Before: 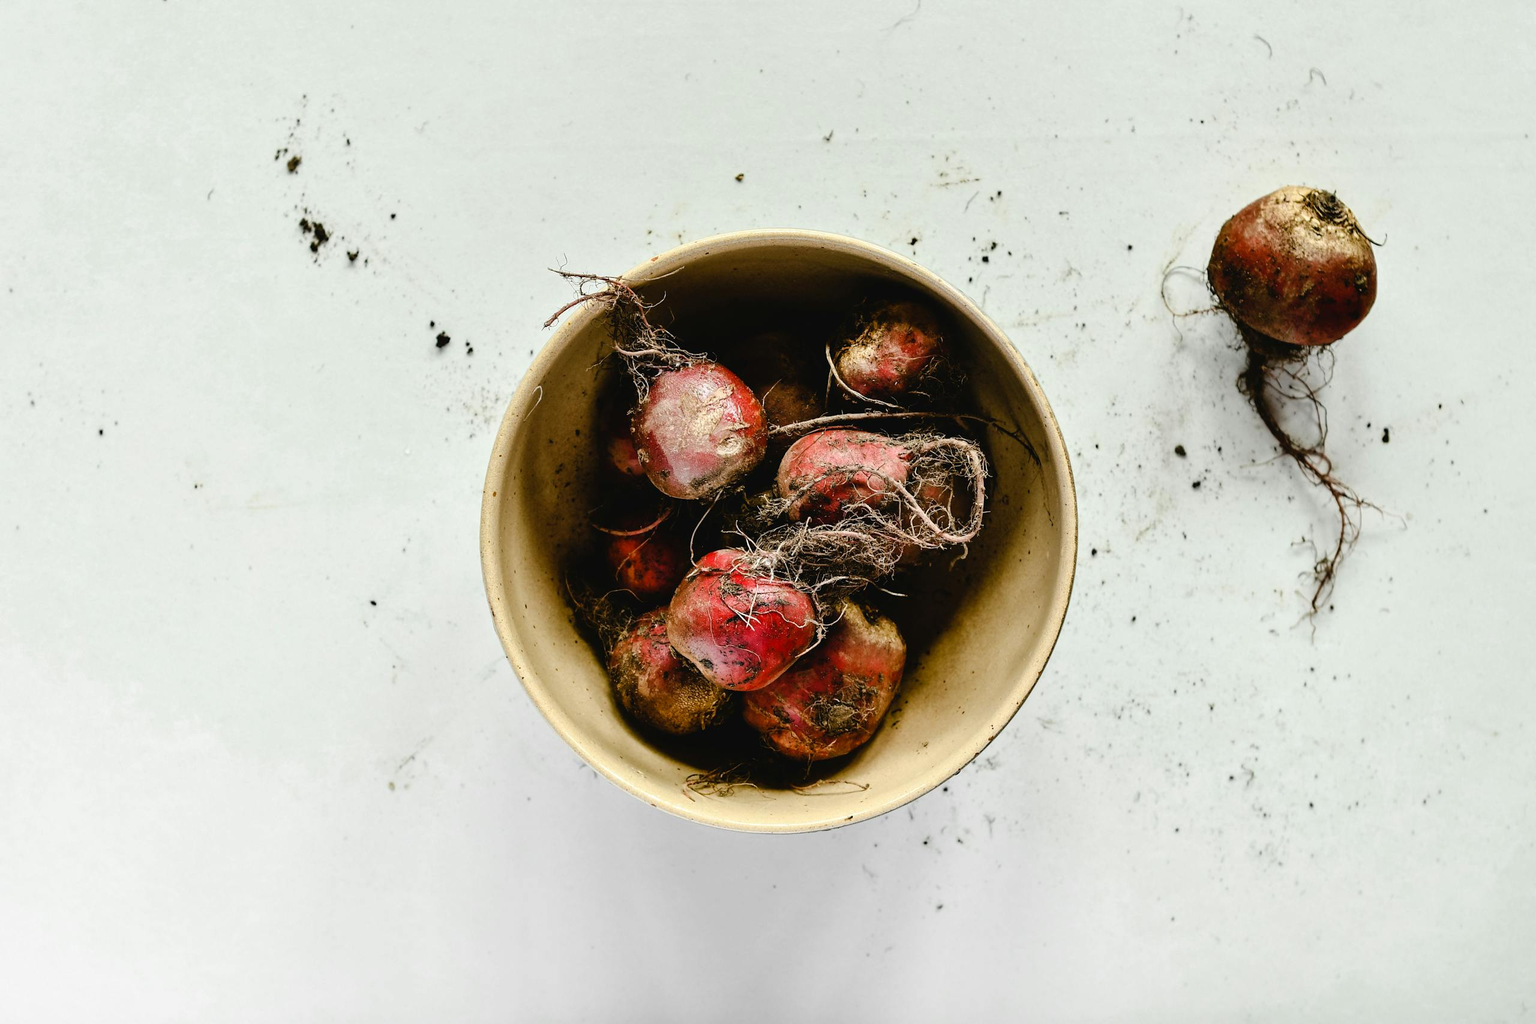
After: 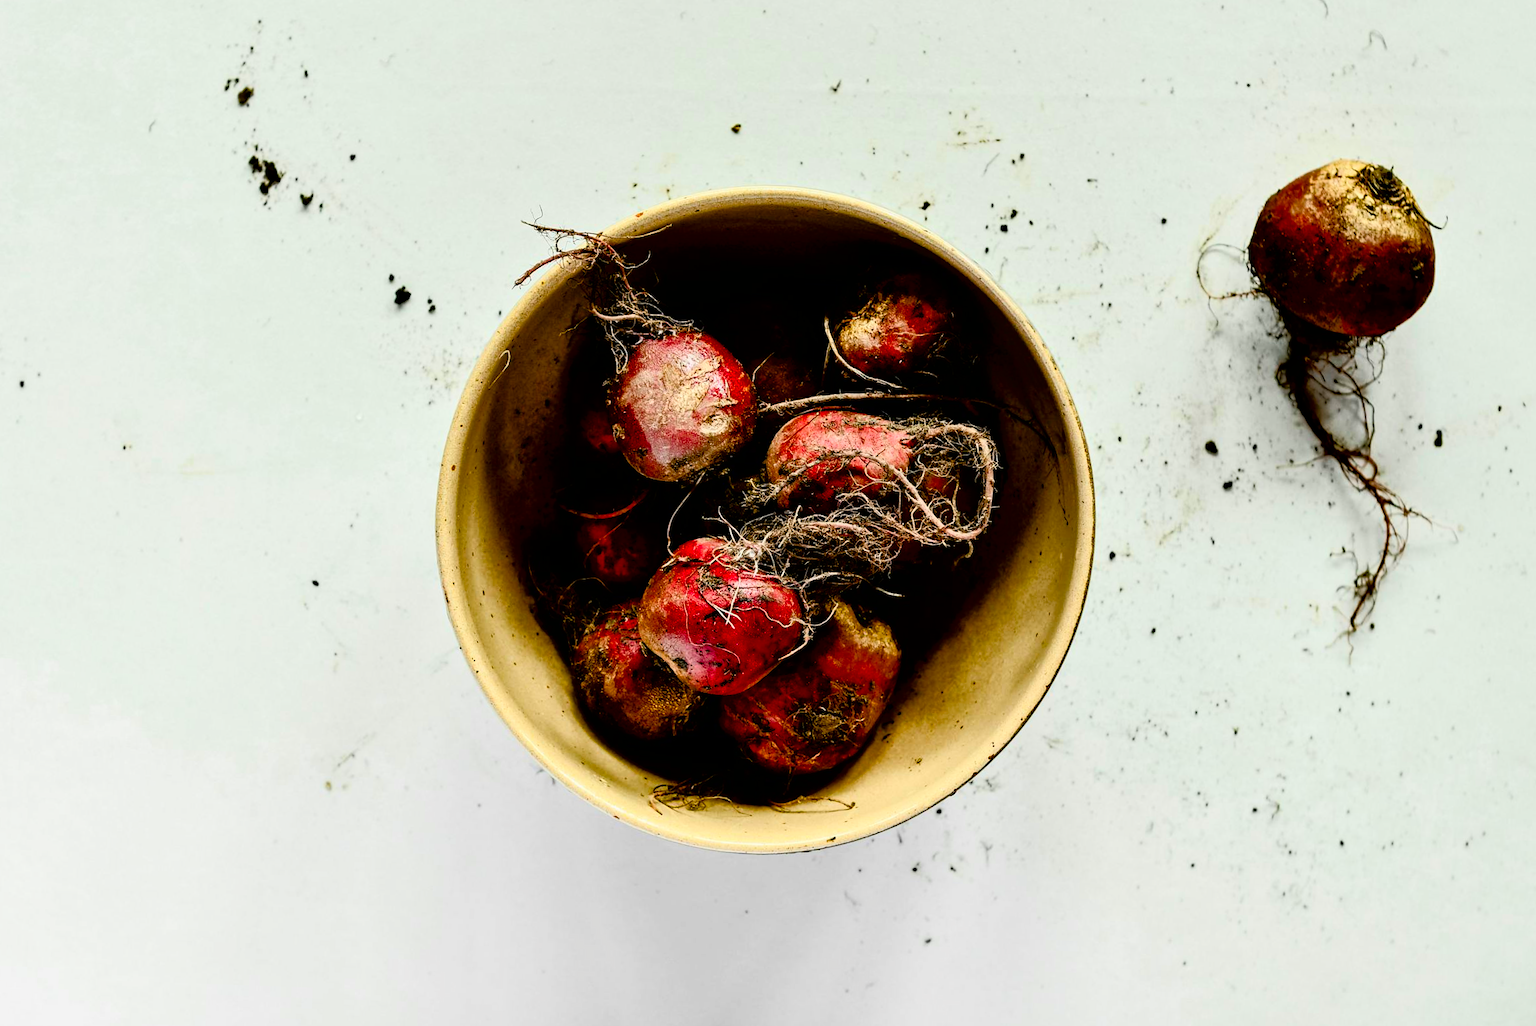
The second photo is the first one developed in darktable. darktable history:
color correction: highlights b* 0.047, saturation 1.06
crop and rotate: angle -2.06°, left 3.162%, top 3.591%, right 1.361%, bottom 0.665%
tone equalizer: -8 EV -1.88 EV, -7 EV -1.13 EV, -6 EV -1.66 EV, edges refinement/feathering 500, mask exposure compensation -1.57 EV, preserve details no
contrast brightness saturation: contrast 0.192, brightness -0.114, saturation 0.209
color balance rgb: perceptual saturation grading › global saturation 21.023%, perceptual saturation grading › highlights -19.93%, perceptual saturation grading › shadows 29.814%, global vibrance 14.753%
haze removal: compatibility mode true, adaptive false
